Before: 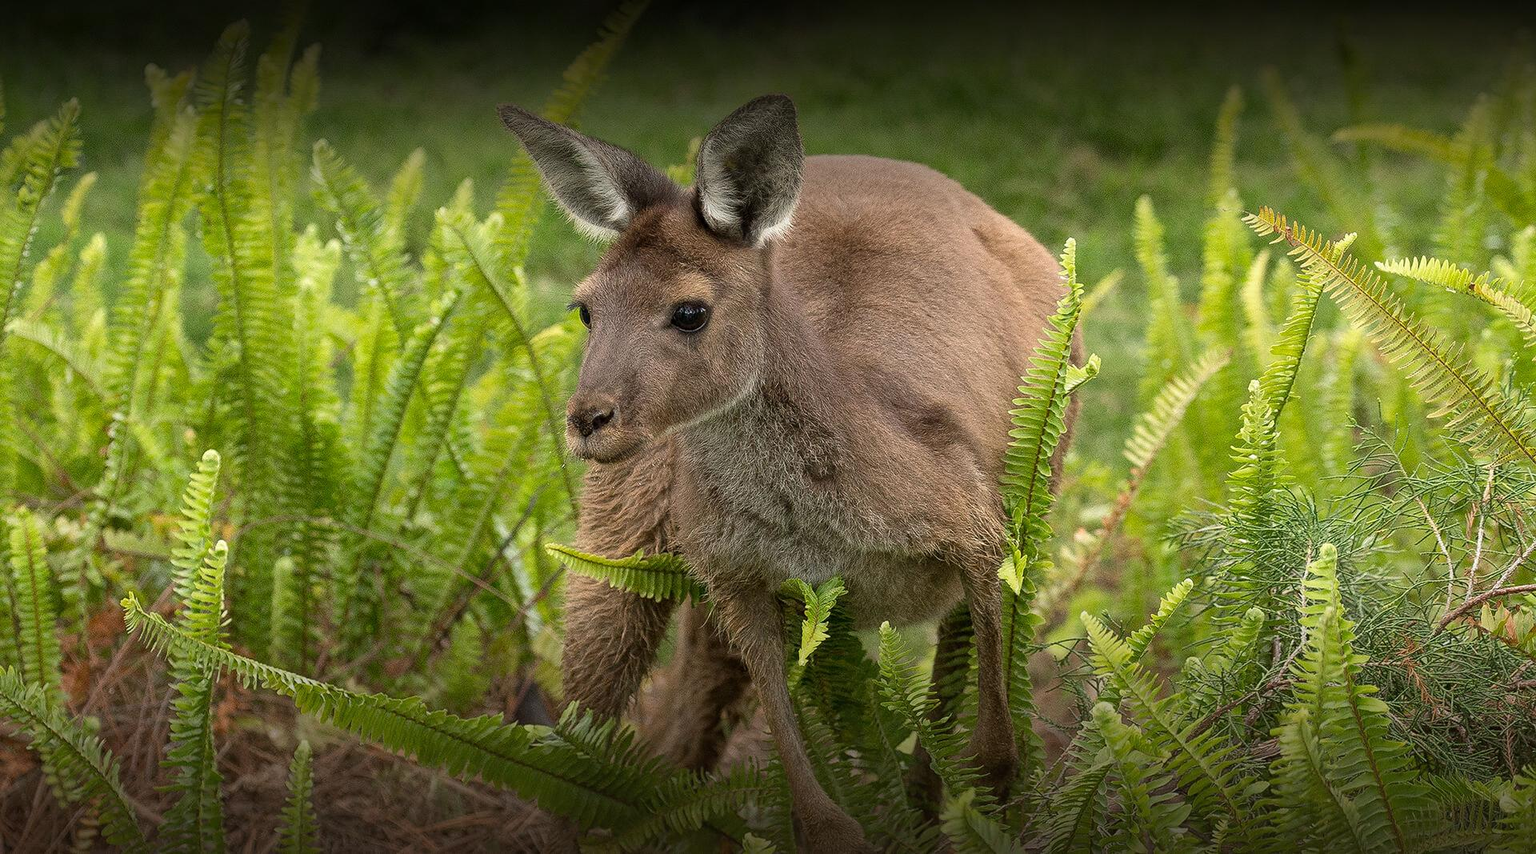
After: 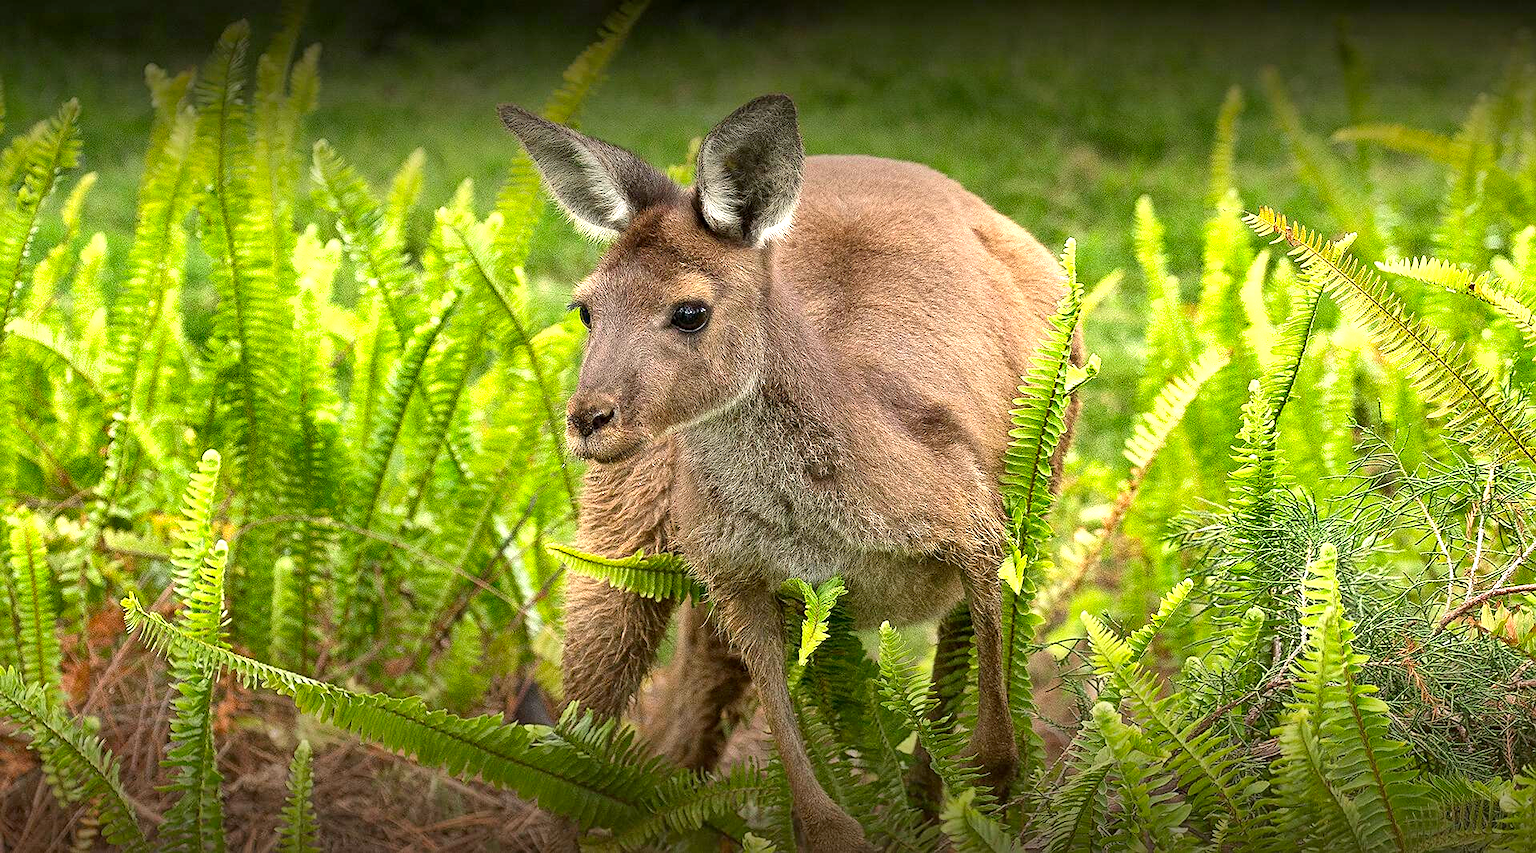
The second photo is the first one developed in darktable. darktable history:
shadows and highlights: low approximation 0.01, soften with gaussian
contrast brightness saturation: contrast 0.082, saturation 0.199
sharpen: amount 0.205
exposure: black level correction 0.001, exposure 0.965 EV, compensate highlight preservation false
